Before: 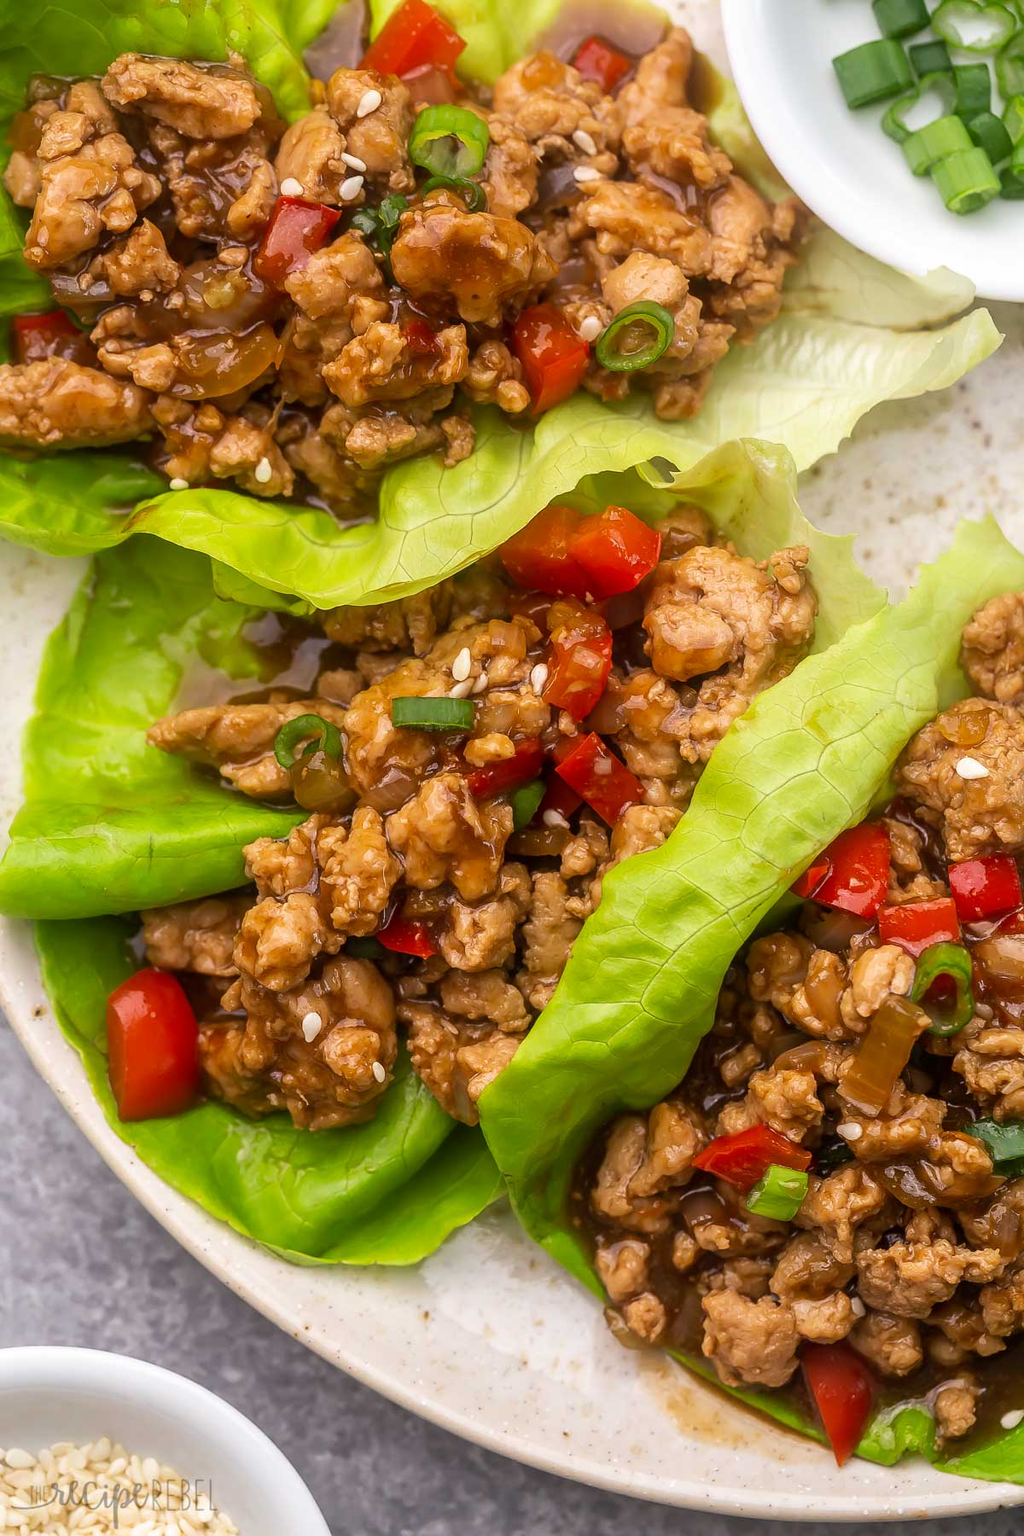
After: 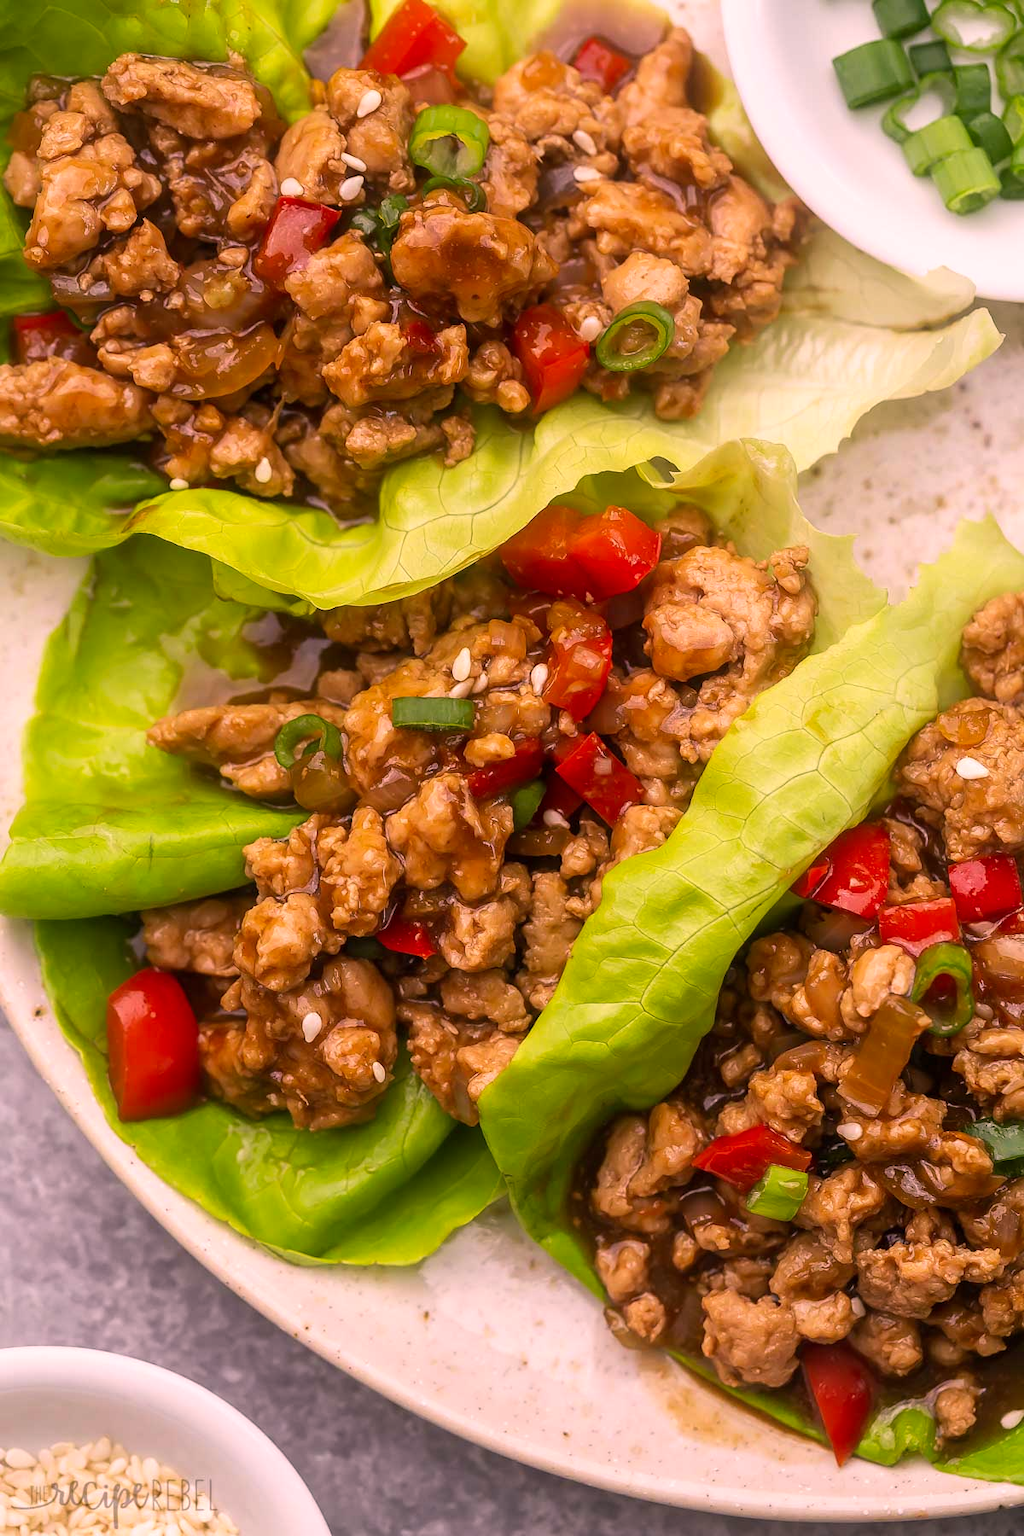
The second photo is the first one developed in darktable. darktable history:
tone equalizer: on, module defaults
color correction: highlights a* 14.52, highlights b* 4.84
